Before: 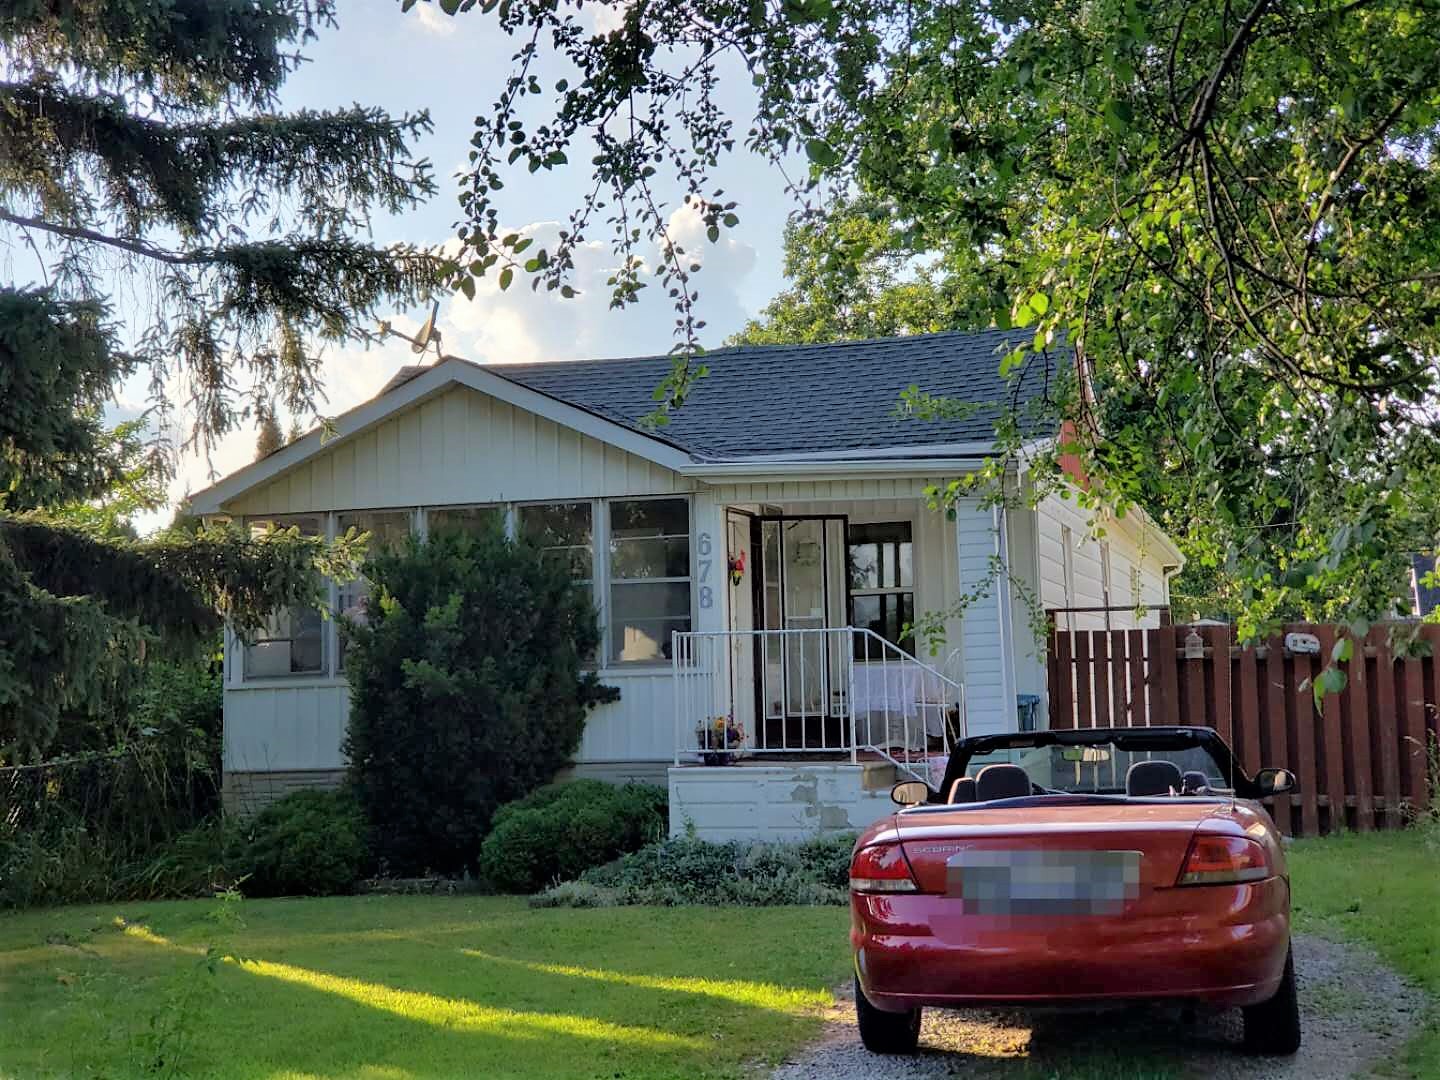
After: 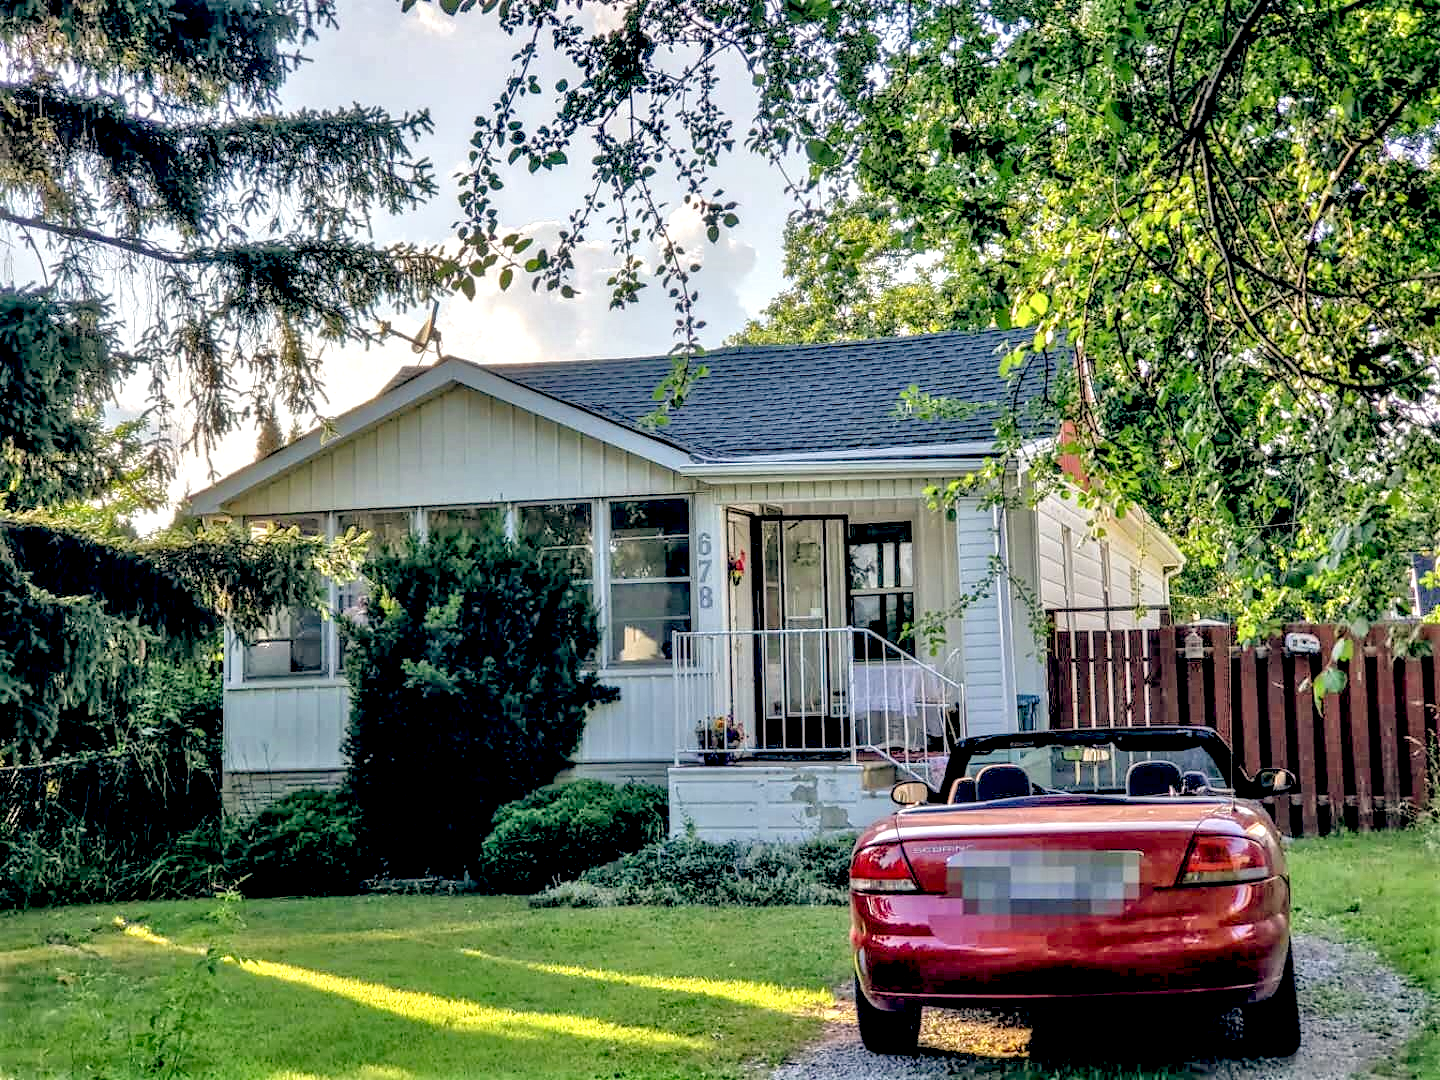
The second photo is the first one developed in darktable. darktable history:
tone equalizer: -7 EV 0.15 EV, -6 EV 0.6 EV, -5 EV 1.15 EV, -4 EV 1.33 EV, -3 EV 1.15 EV, -2 EV 0.6 EV, -1 EV 0.15 EV, mask exposure compensation -0.5 EV
color balance: lift [0.975, 0.993, 1, 1.015], gamma [1.1, 1, 1, 0.945], gain [1, 1.04, 1, 0.95]
local contrast: highlights 12%, shadows 38%, detail 183%, midtone range 0.471
